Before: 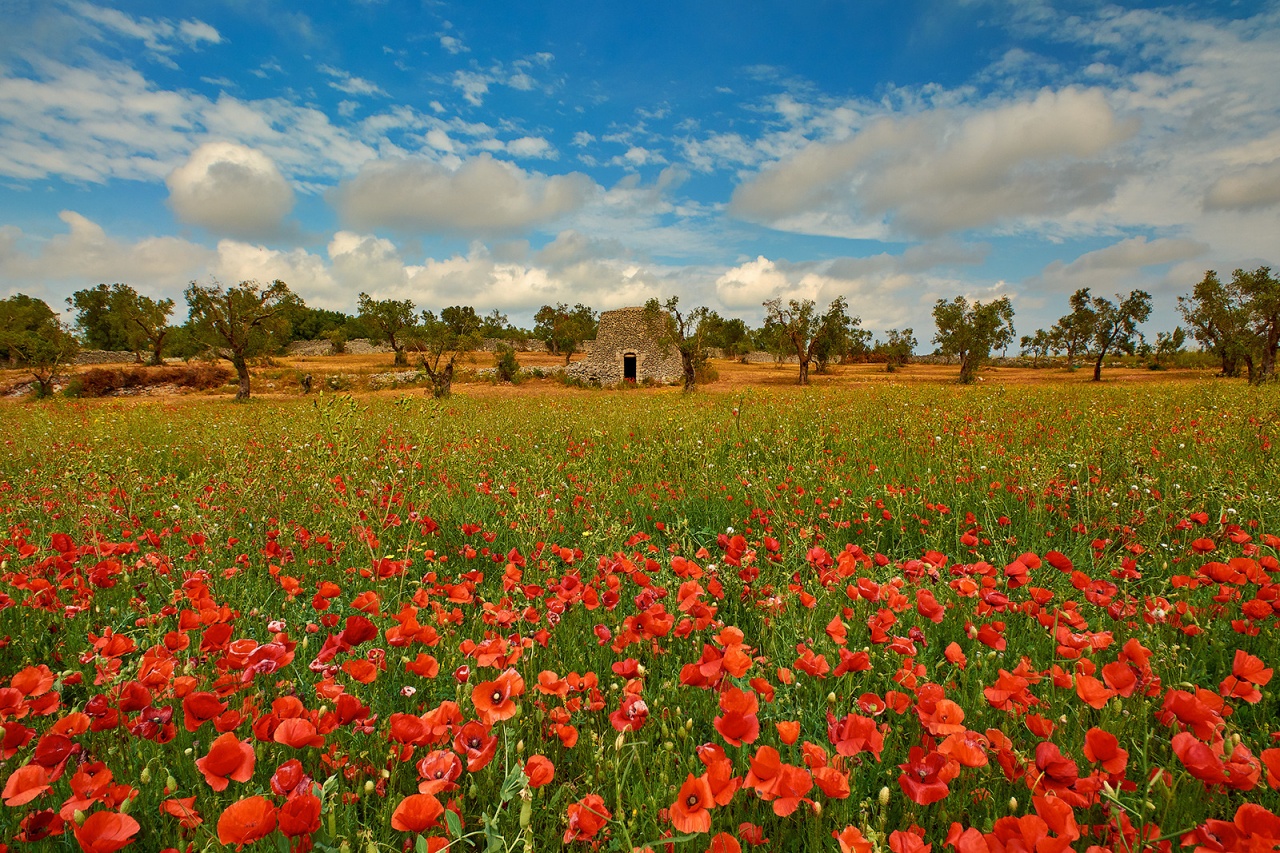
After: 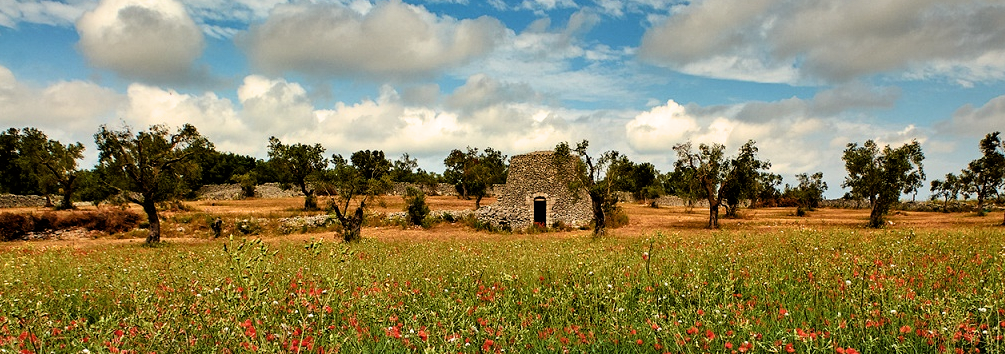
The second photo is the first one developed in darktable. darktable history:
crop: left 7.036%, top 18.398%, right 14.379%, bottom 40.043%
filmic rgb: black relative exposure -3.57 EV, white relative exposure 2.29 EV, hardness 3.41
shadows and highlights: highlights color adjustment 0%, low approximation 0.01, soften with gaussian
